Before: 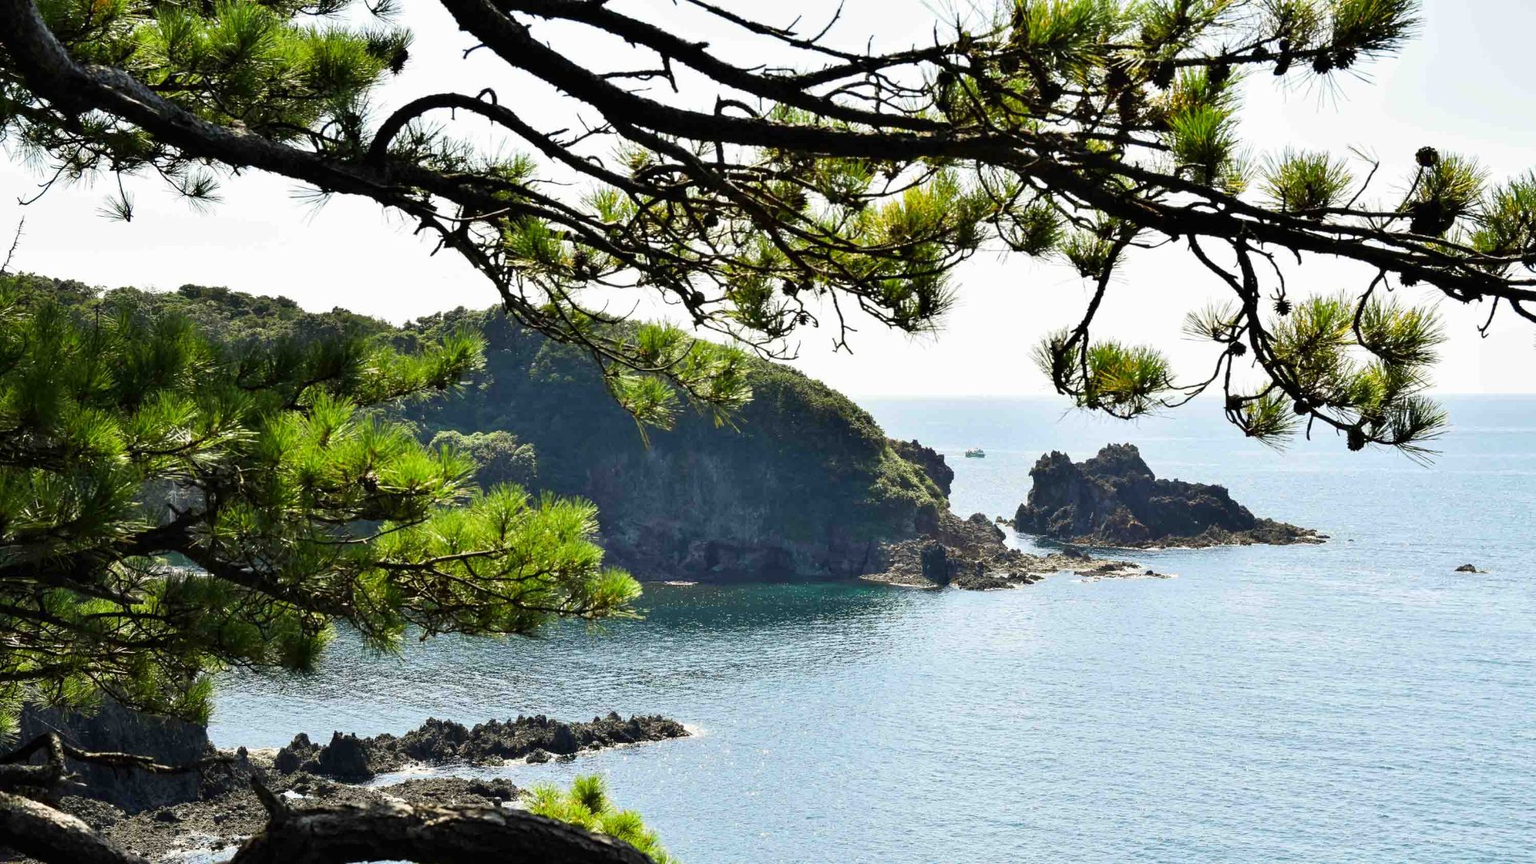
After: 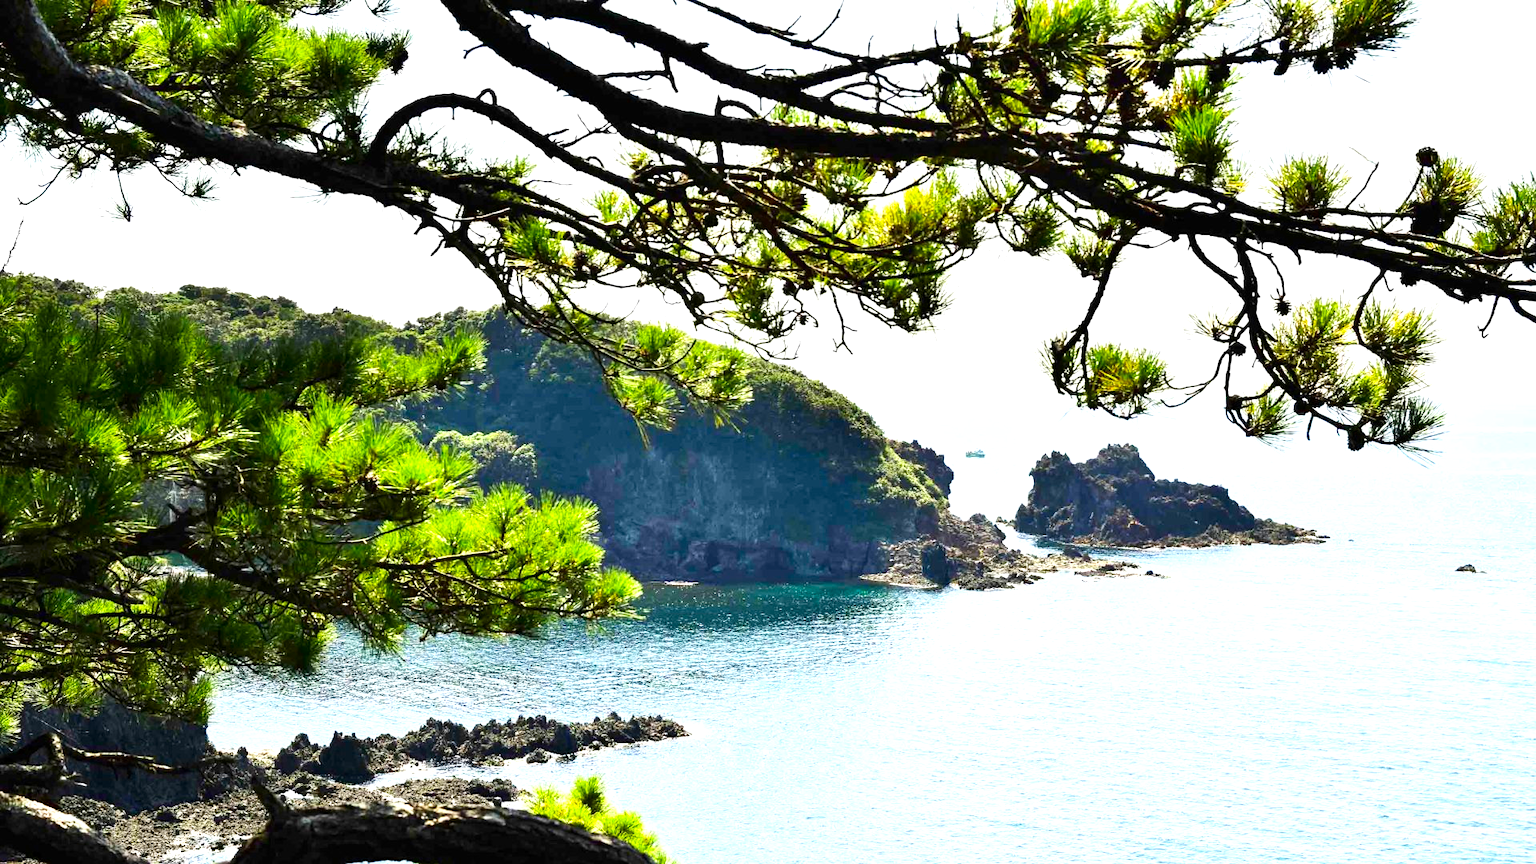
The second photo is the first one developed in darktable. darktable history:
levels: levels [0, 0.474, 0.947]
contrast brightness saturation: contrast 0.16, saturation 0.333
base curve: curves: ch0 [(0, 0) (0.557, 0.834) (1, 1)], preserve colors none
